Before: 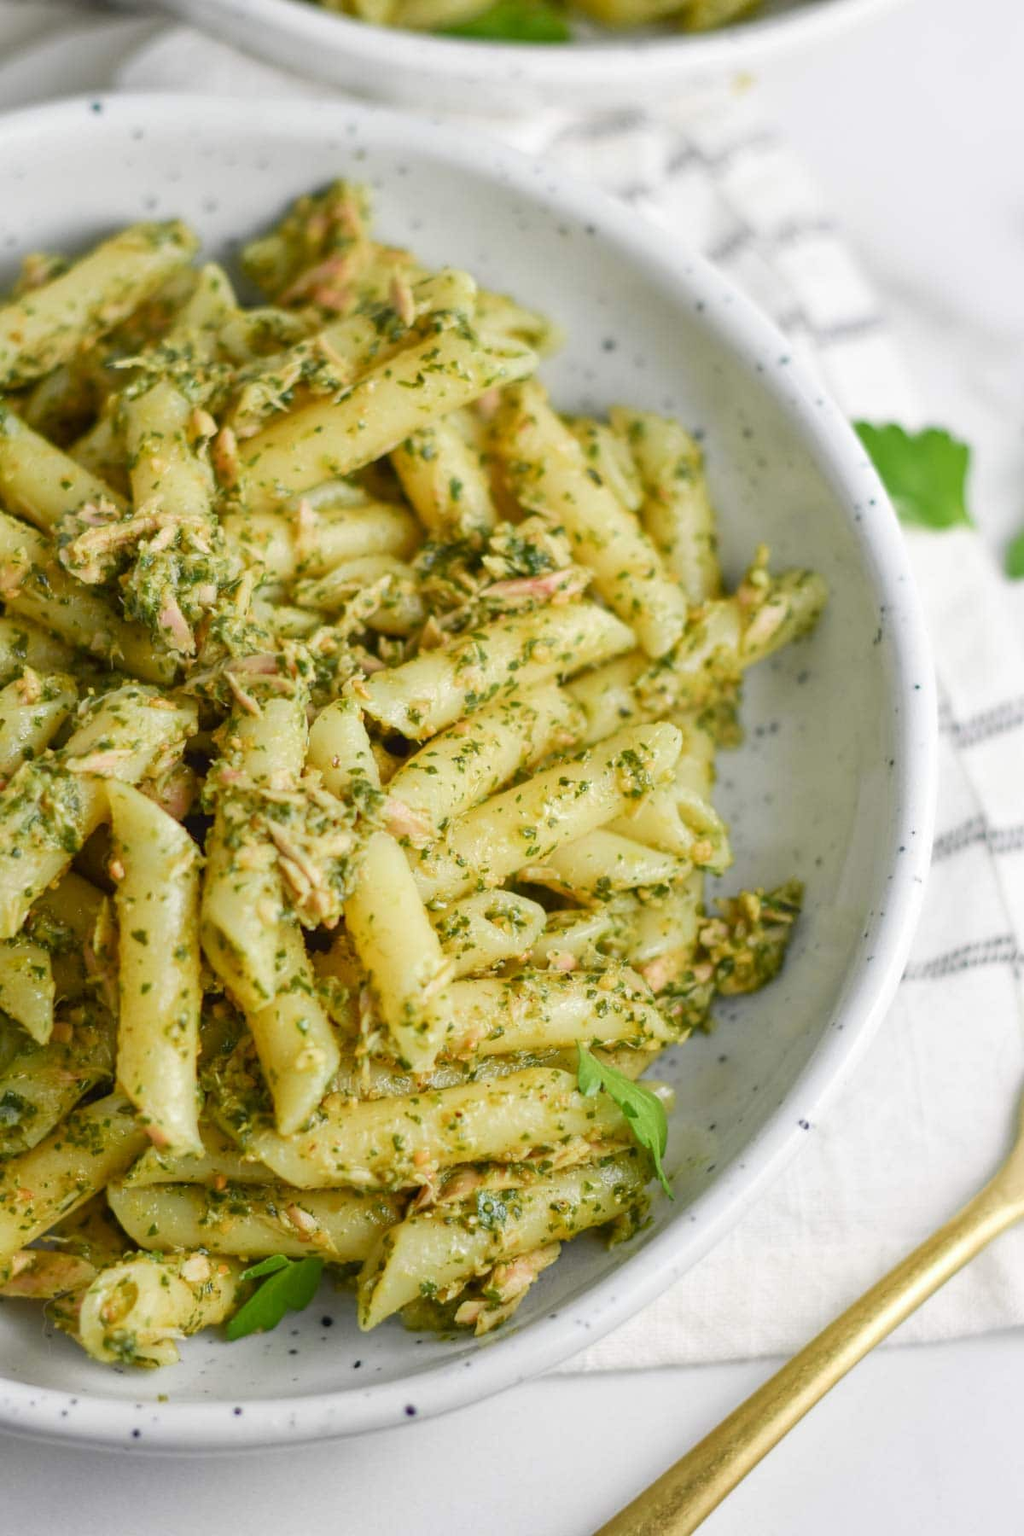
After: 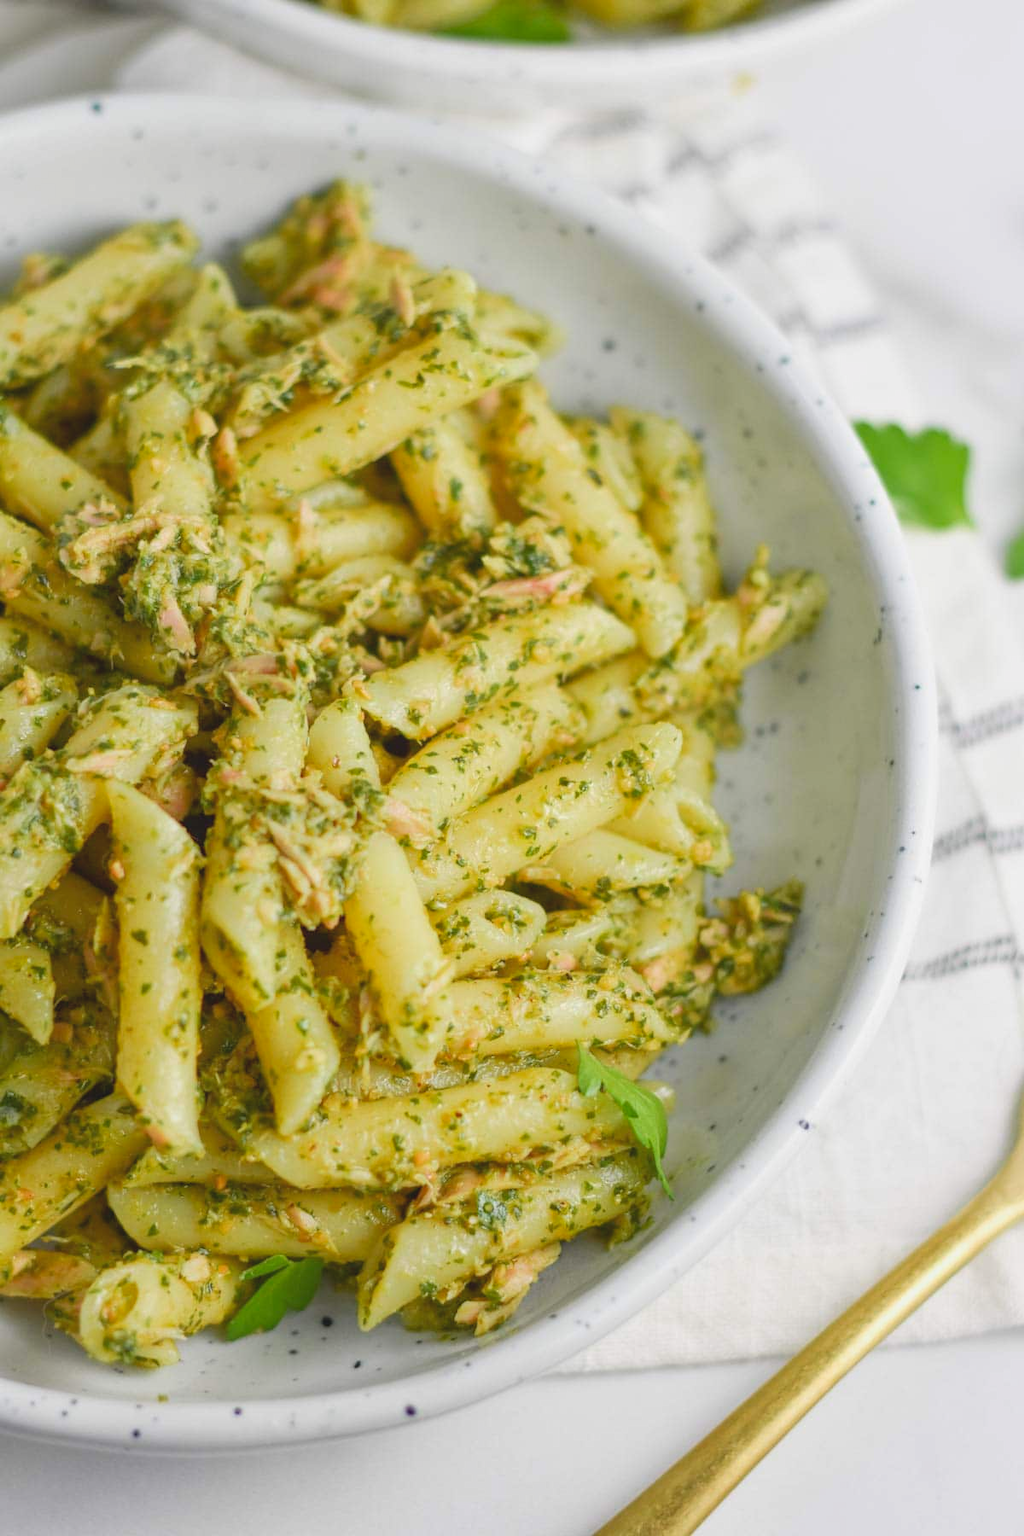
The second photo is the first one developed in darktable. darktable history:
contrast brightness saturation: contrast -0.097, brightness 0.051, saturation 0.084
